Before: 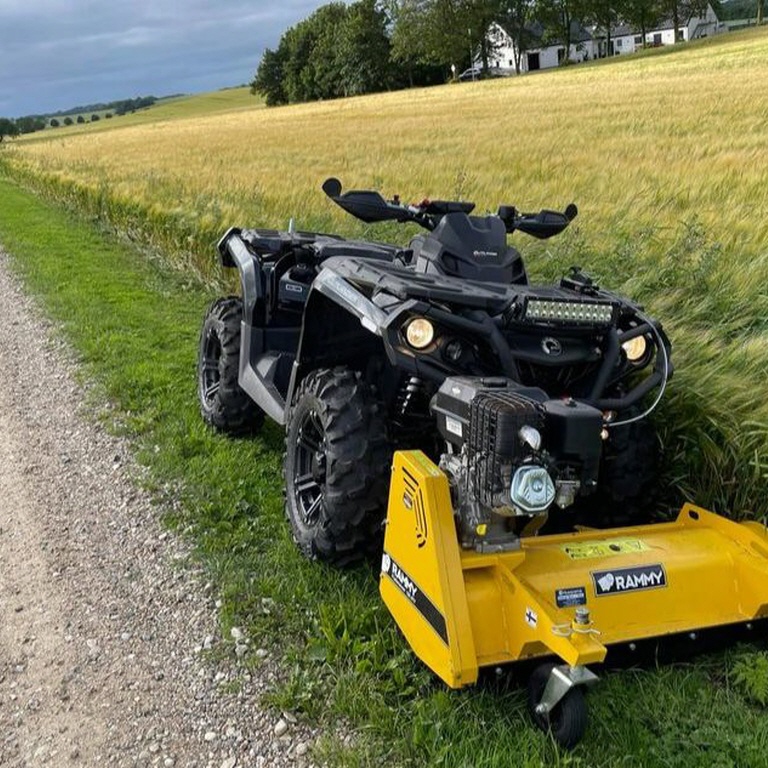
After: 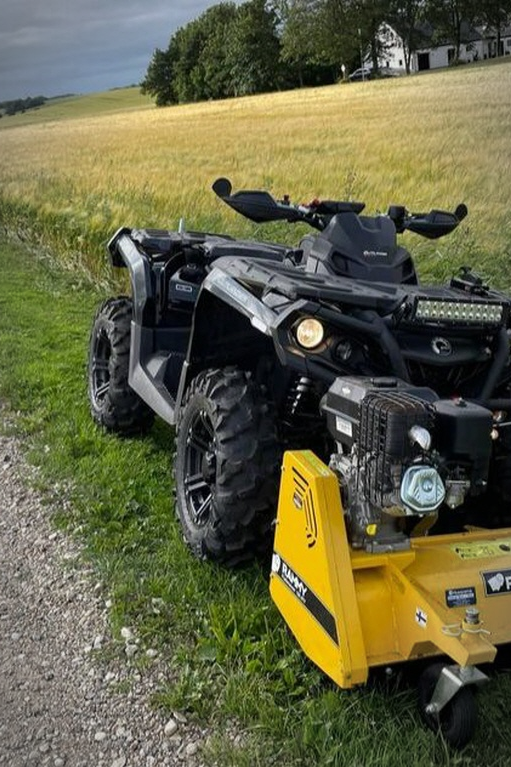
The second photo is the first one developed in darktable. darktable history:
vignetting: automatic ratio true
crop and rotate: left 14.436%, right 18.898%
